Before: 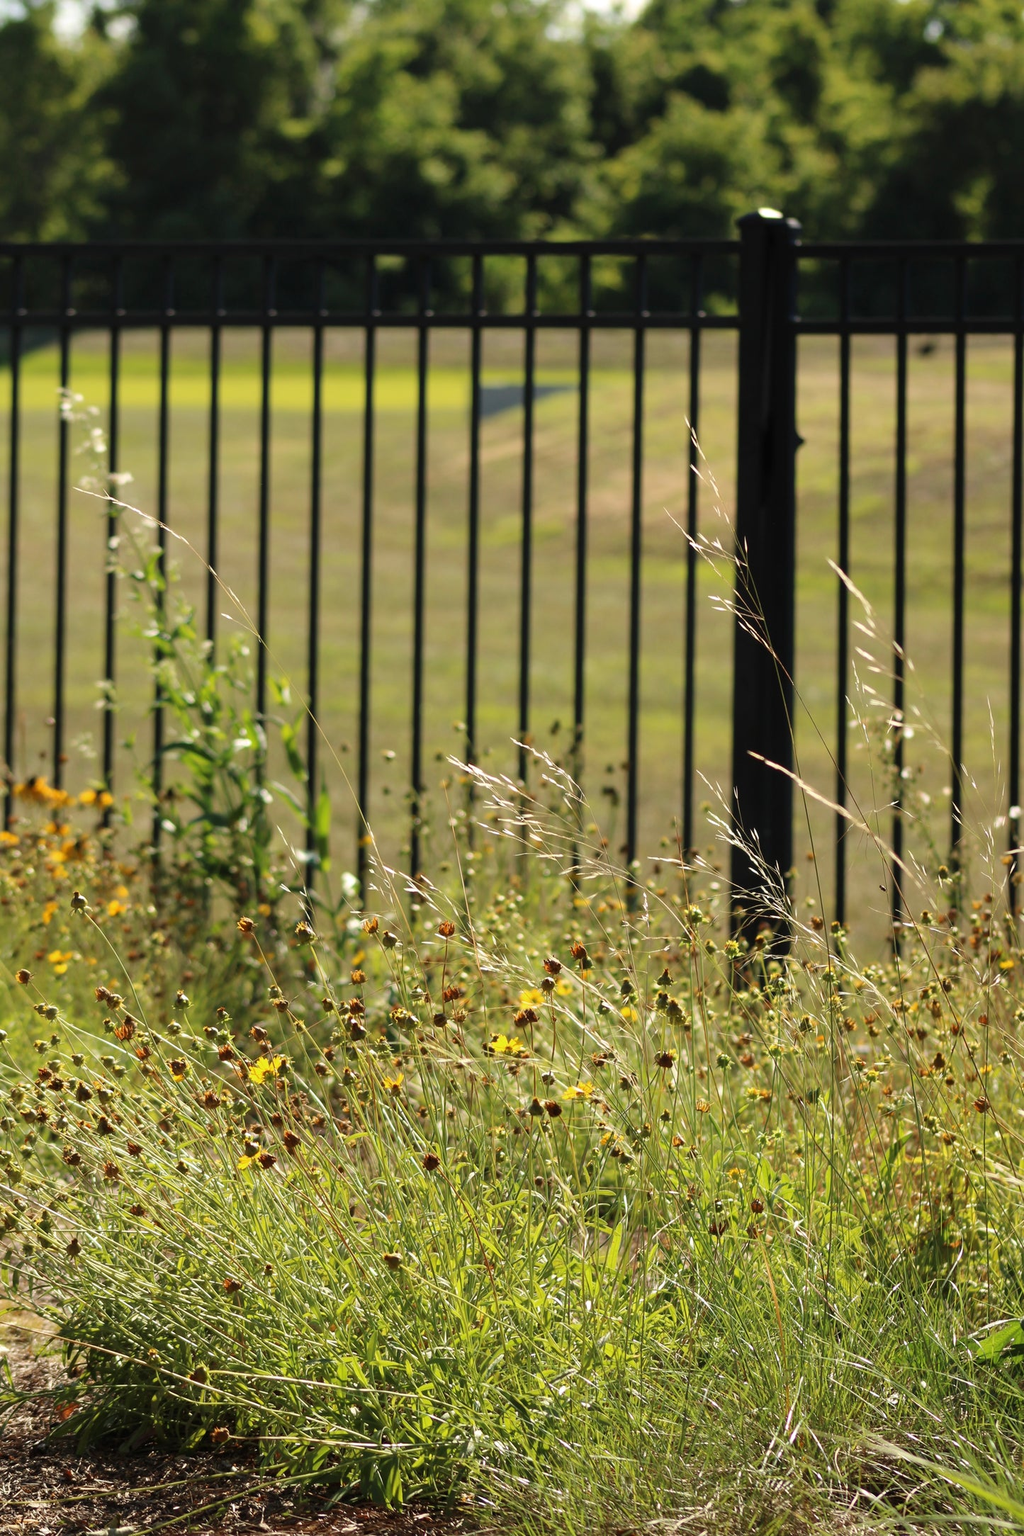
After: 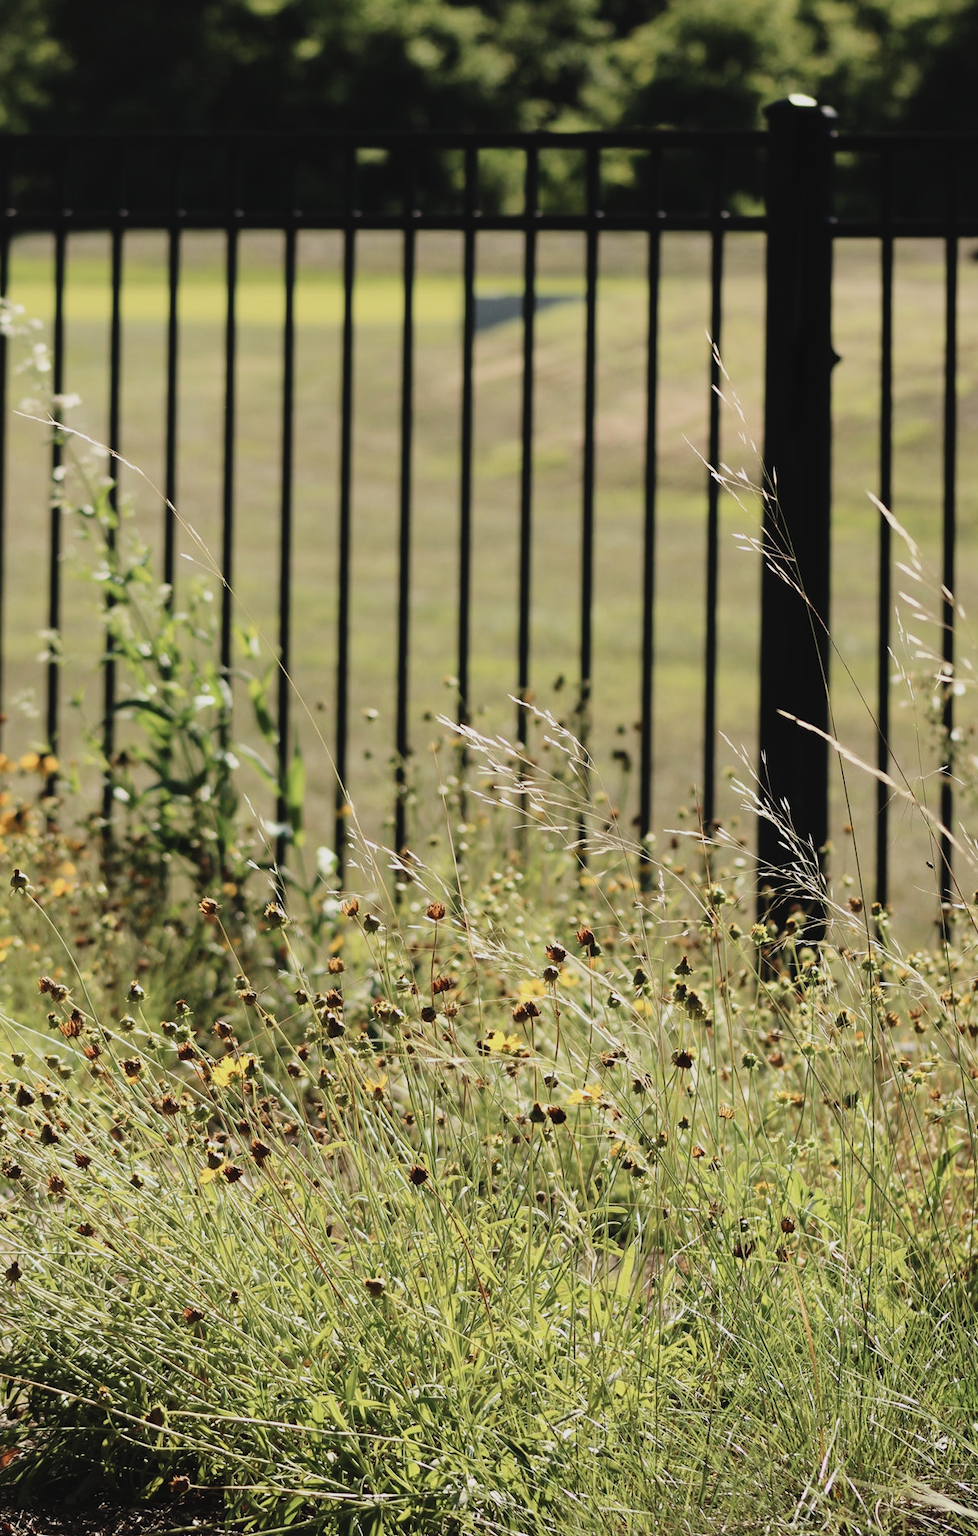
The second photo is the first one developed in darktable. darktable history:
filmic rgb: black relative exposure -7.65 EV, white relative exposure 4.56 EV, threshold 3 EV, hardness 3.61, iterations of high-quality reconstruction 0, contrast in shadows safe, enable highlight reconstruction true
crop: left 6.077%, top 8.127%, right 9.549%, bottom 3.586%
tone curve: curves: ch0 [(0, 0.036) (0.119, 0.115) (0.466, 0.498) (0.715, 0.767) (0.817, 0.865) (1, 0.998)]; ch1 [(0, 0) (0.377, 0.424) (0.442, 0.491) (0.487, 0.498) (0.514, 0.512) (0.536, 0.577) (0.66, 0.724) (1, 1)]; ch2 [(0, 0) (0.38, 0.405) (0.463, 0.443) (0.492, 0.486) (0.526, 0.541) (0.578, 0.598) (1, 1)], preserve colors none
contrast brightness saturation: contrast 0.1, saturation -0.284
